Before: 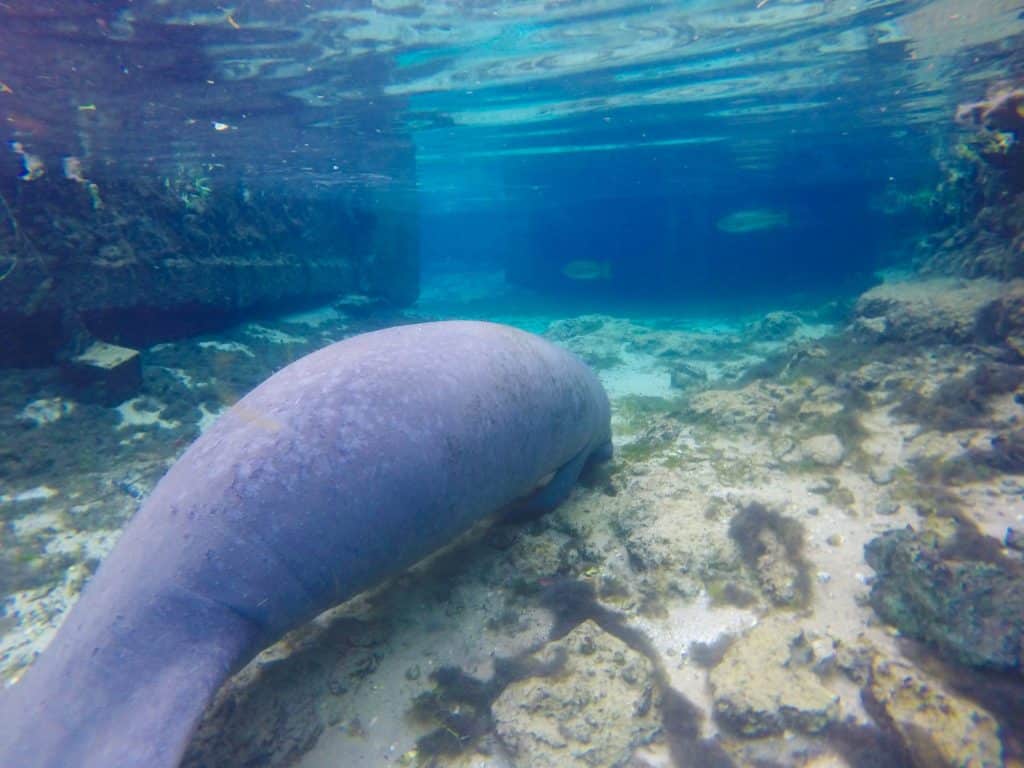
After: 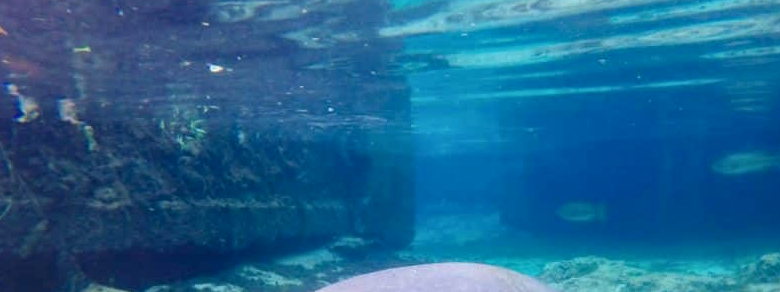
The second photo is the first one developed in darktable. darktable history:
crop: left 0.579%, top 7.627%, right 23.167%, bottom 54.275%
local contrast: on, module defaults
